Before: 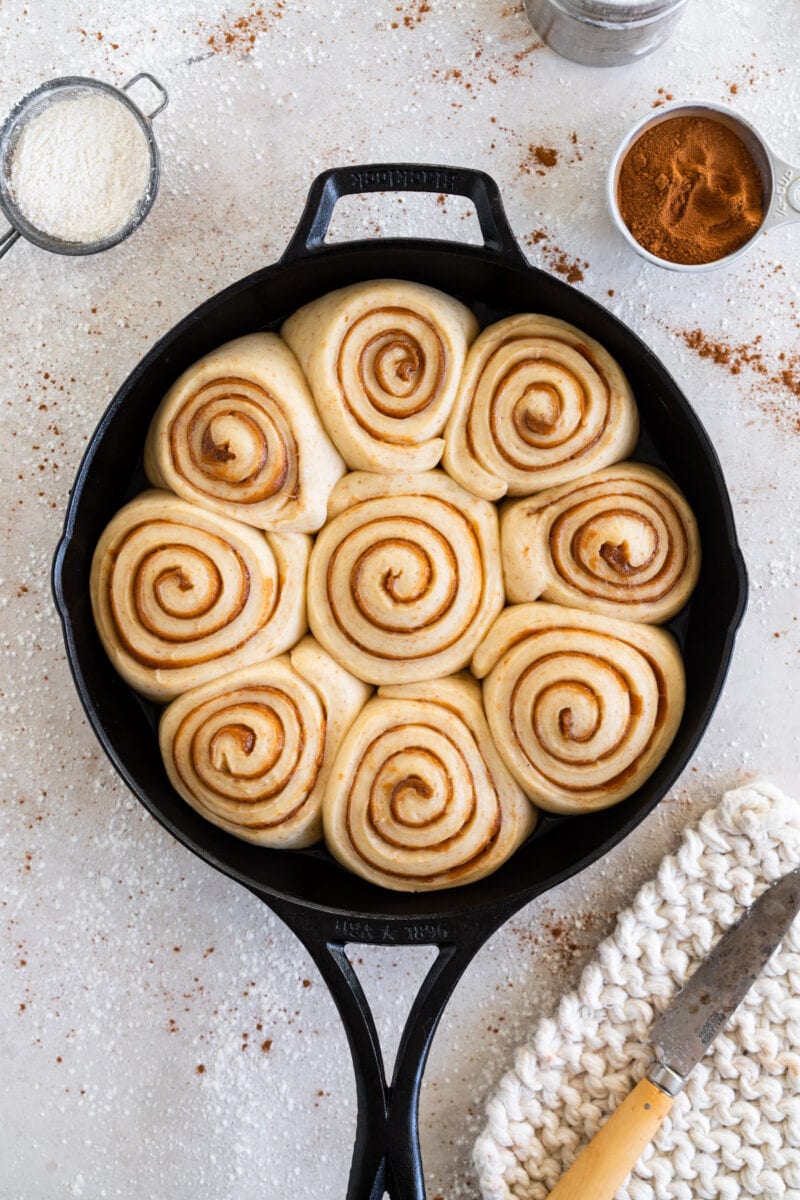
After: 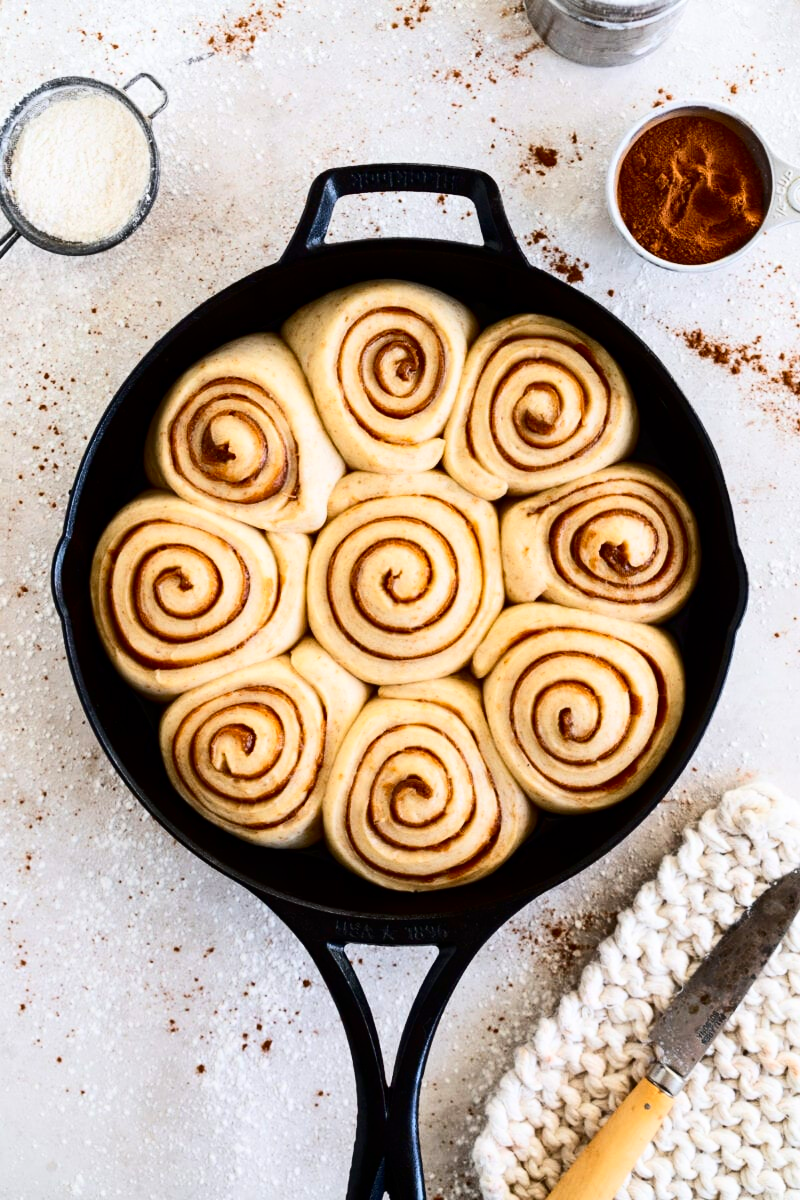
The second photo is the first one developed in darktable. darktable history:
contrast brightness saturation: contrast 0.304, brightness -0.078, saturation 0.172
